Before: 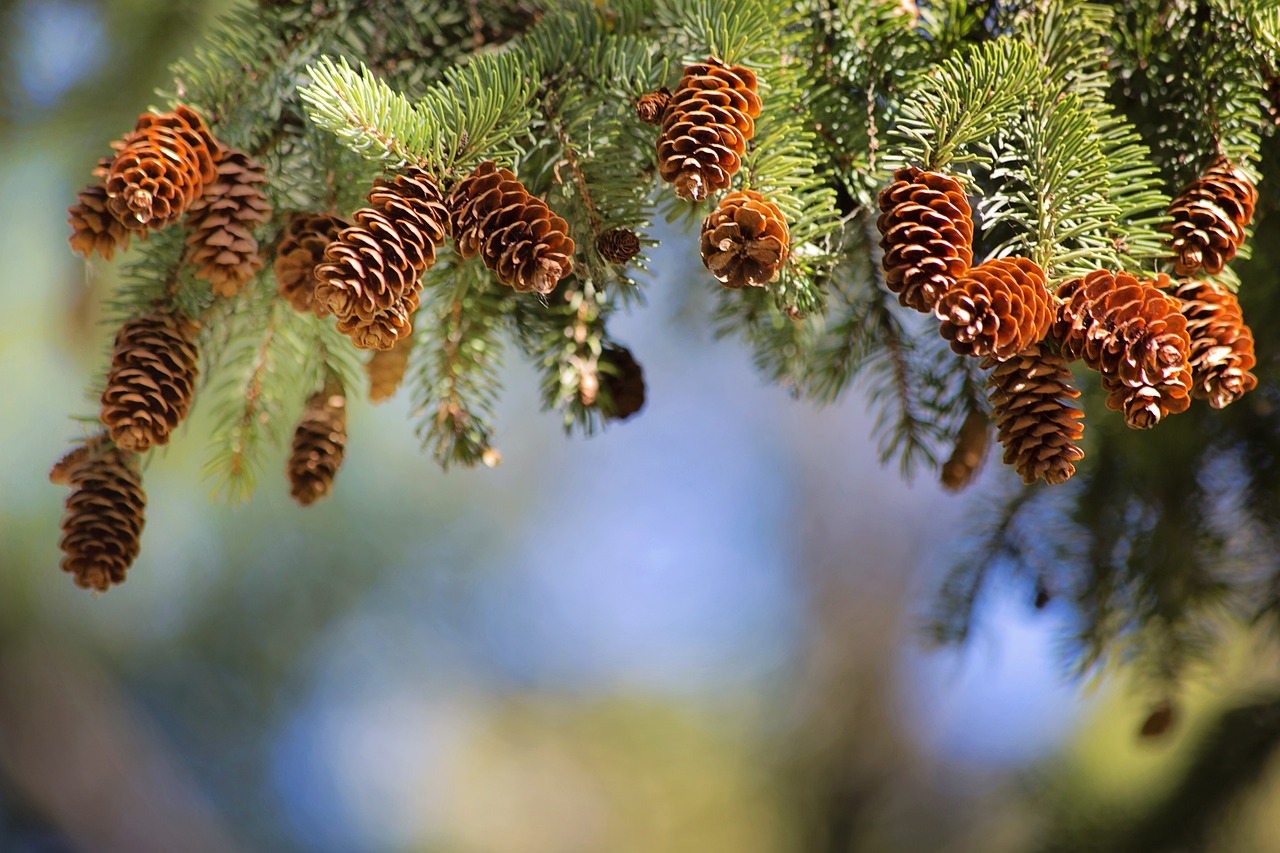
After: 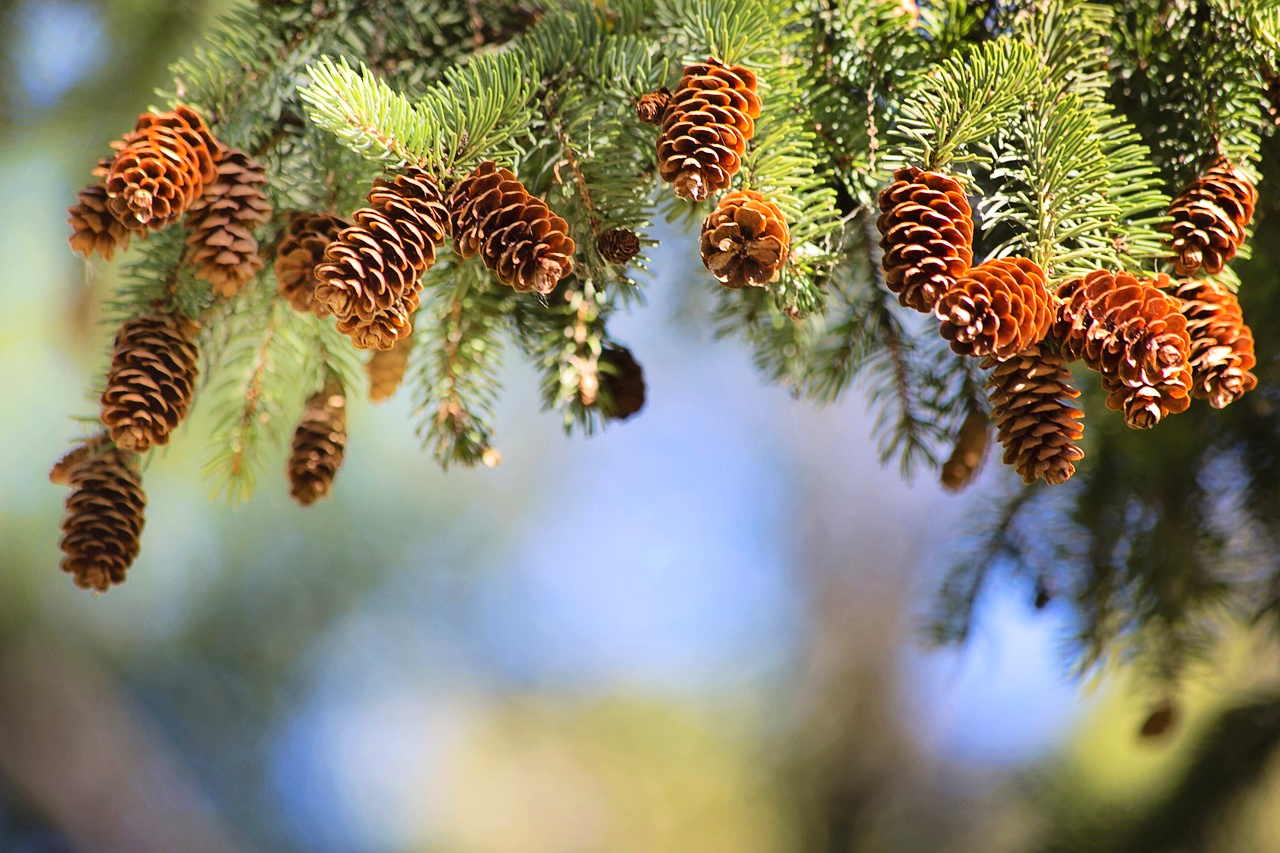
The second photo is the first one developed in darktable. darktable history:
contrast brightness saturation: contrast 0.198, brightness 0.144, saturation 0.136
